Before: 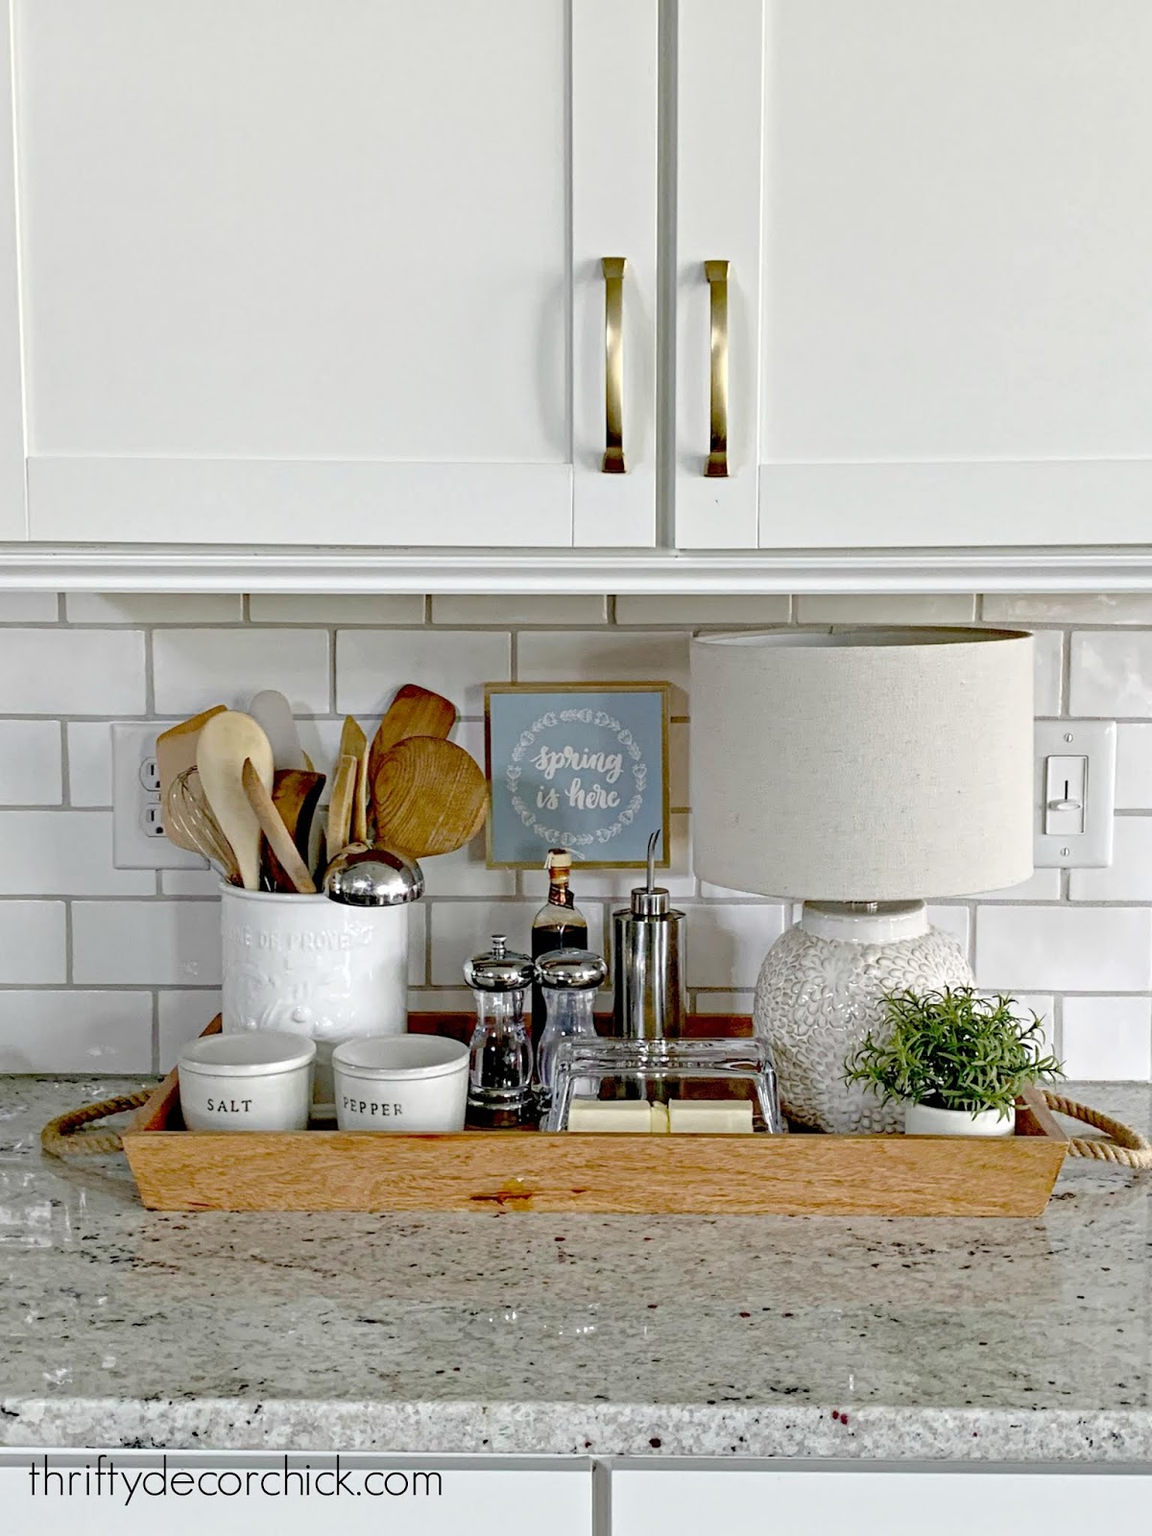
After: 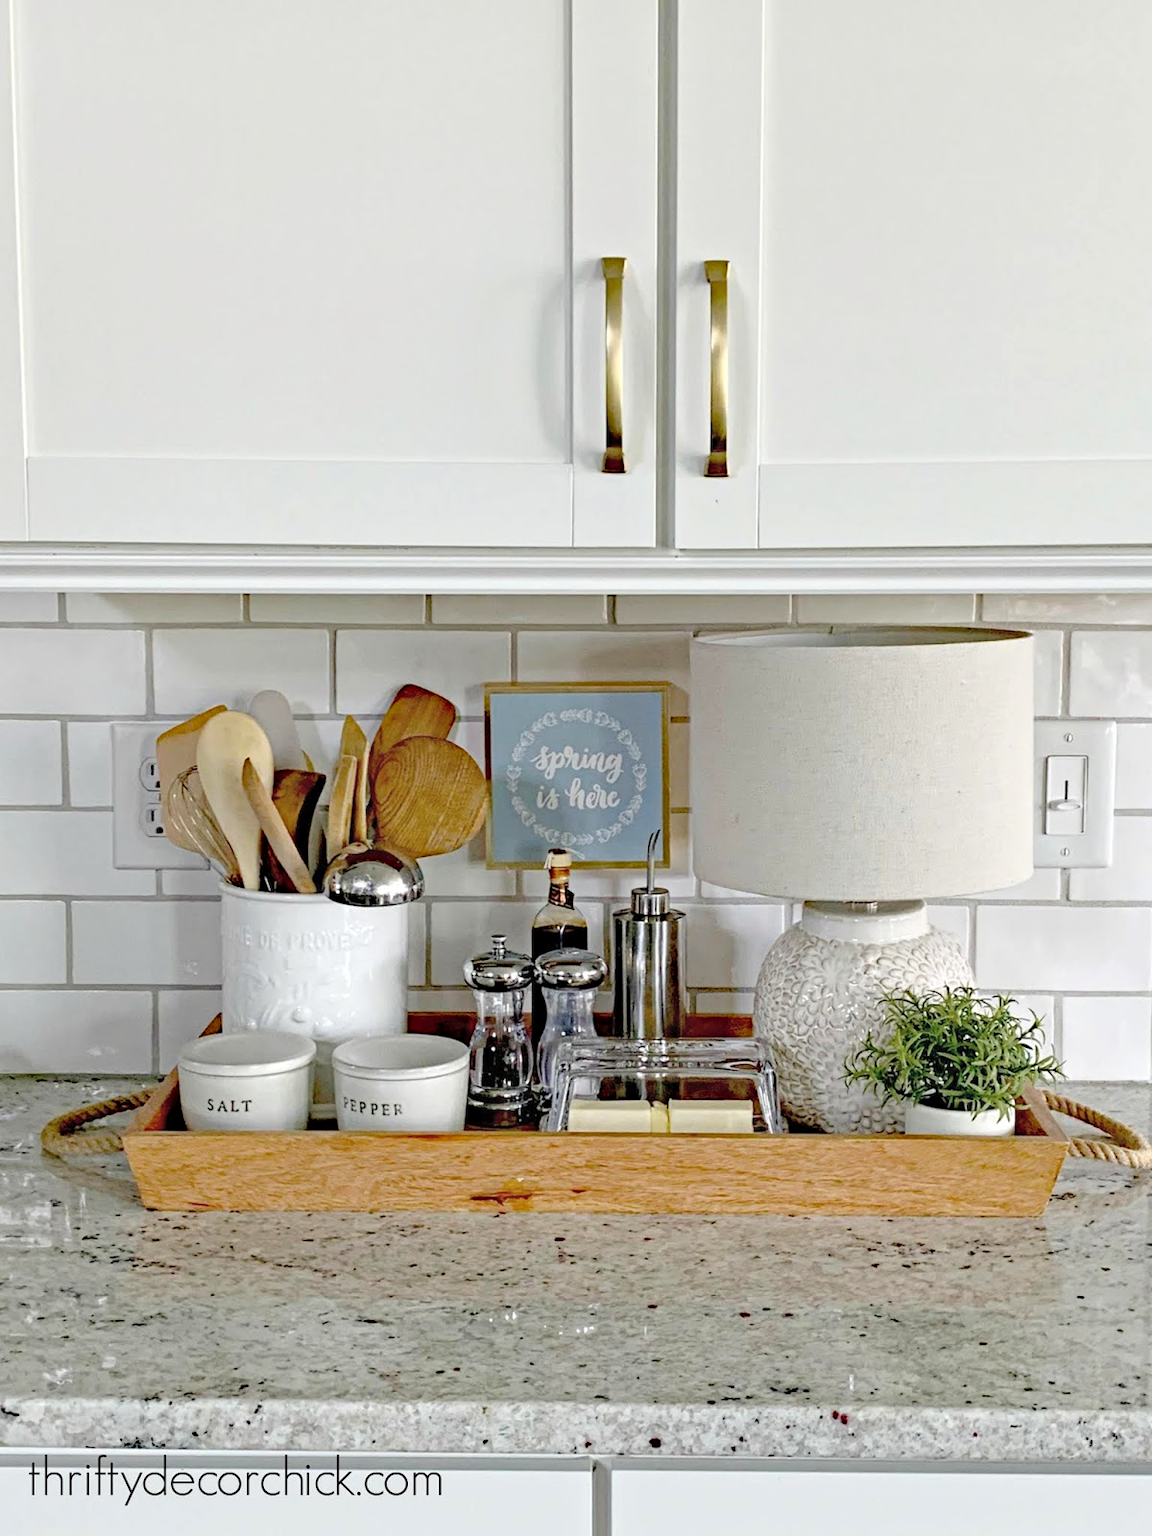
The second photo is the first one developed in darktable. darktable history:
haze removal: compatibility mode true, adaptive false
contrast brightness saturation: brightness 0.123
